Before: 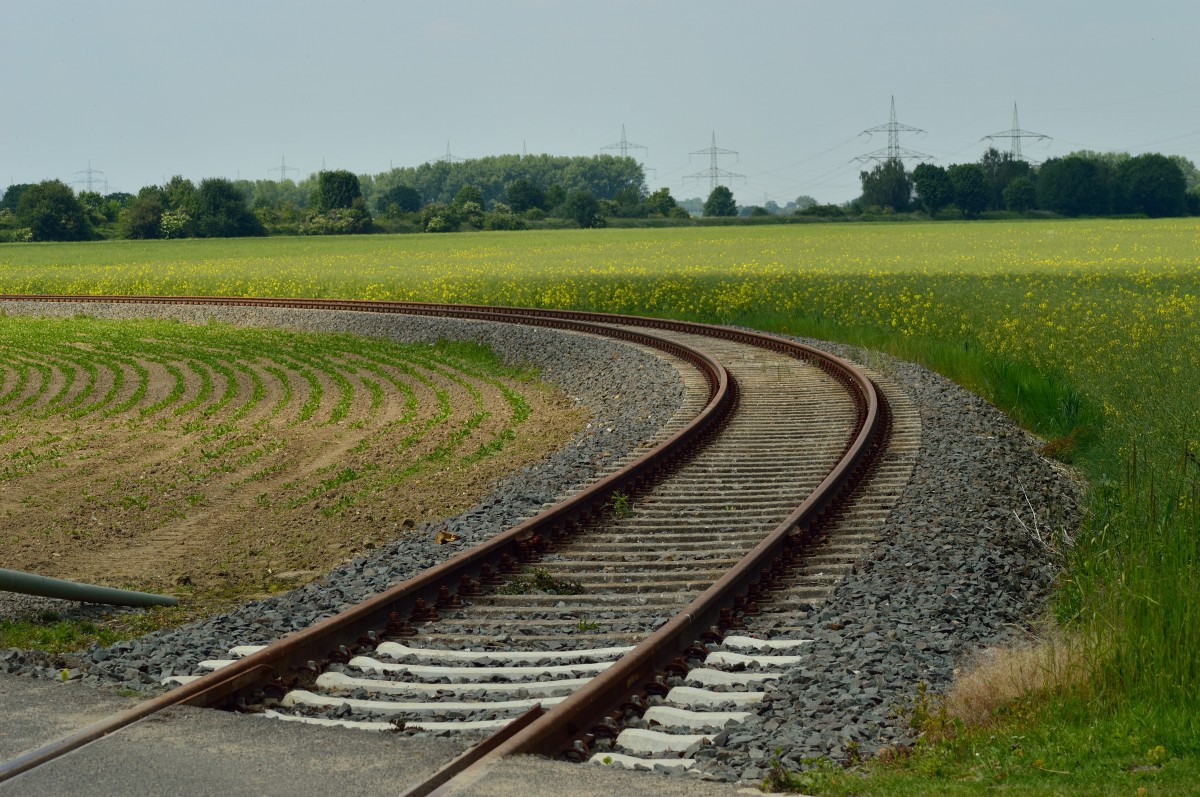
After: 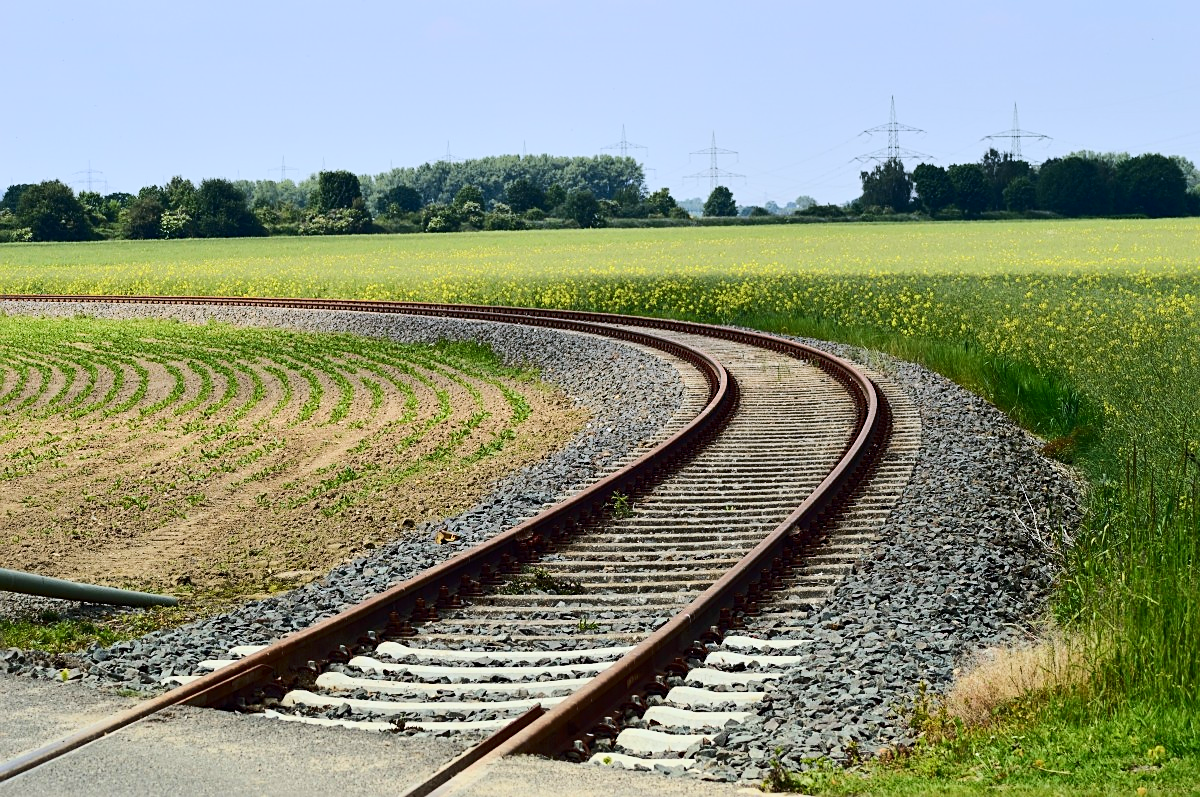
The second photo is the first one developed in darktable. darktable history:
graduated density: hue 238.83°, saturation 50%
contrast brightness saturation: contrast 0.22
sharpen: on, module defaults
base curve: curves: ch0 [(0, 0) (0.025, 0.046) (0.112, 0.277) (0.467, 0.74) (0.814, 0.929) (1, 0.942)]
